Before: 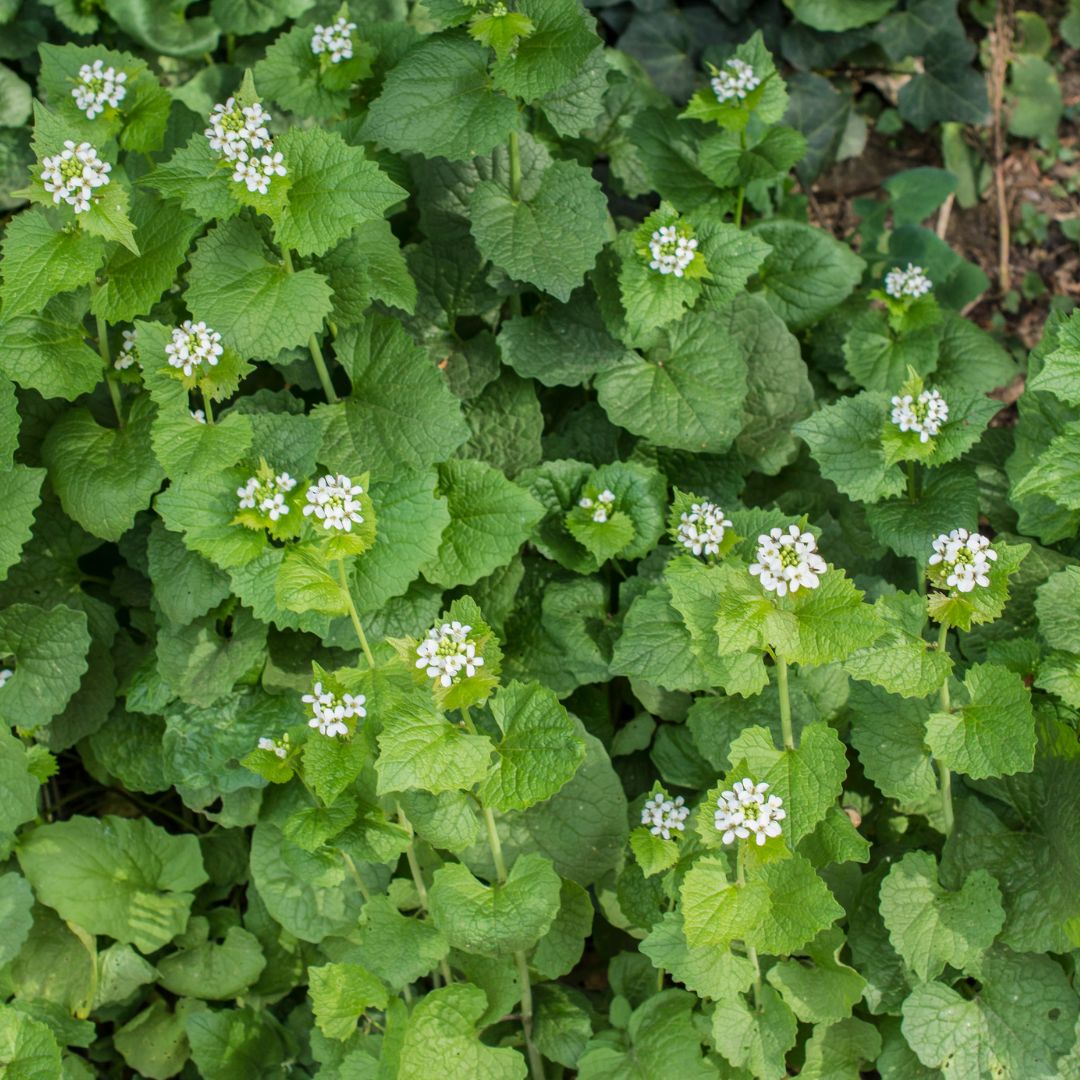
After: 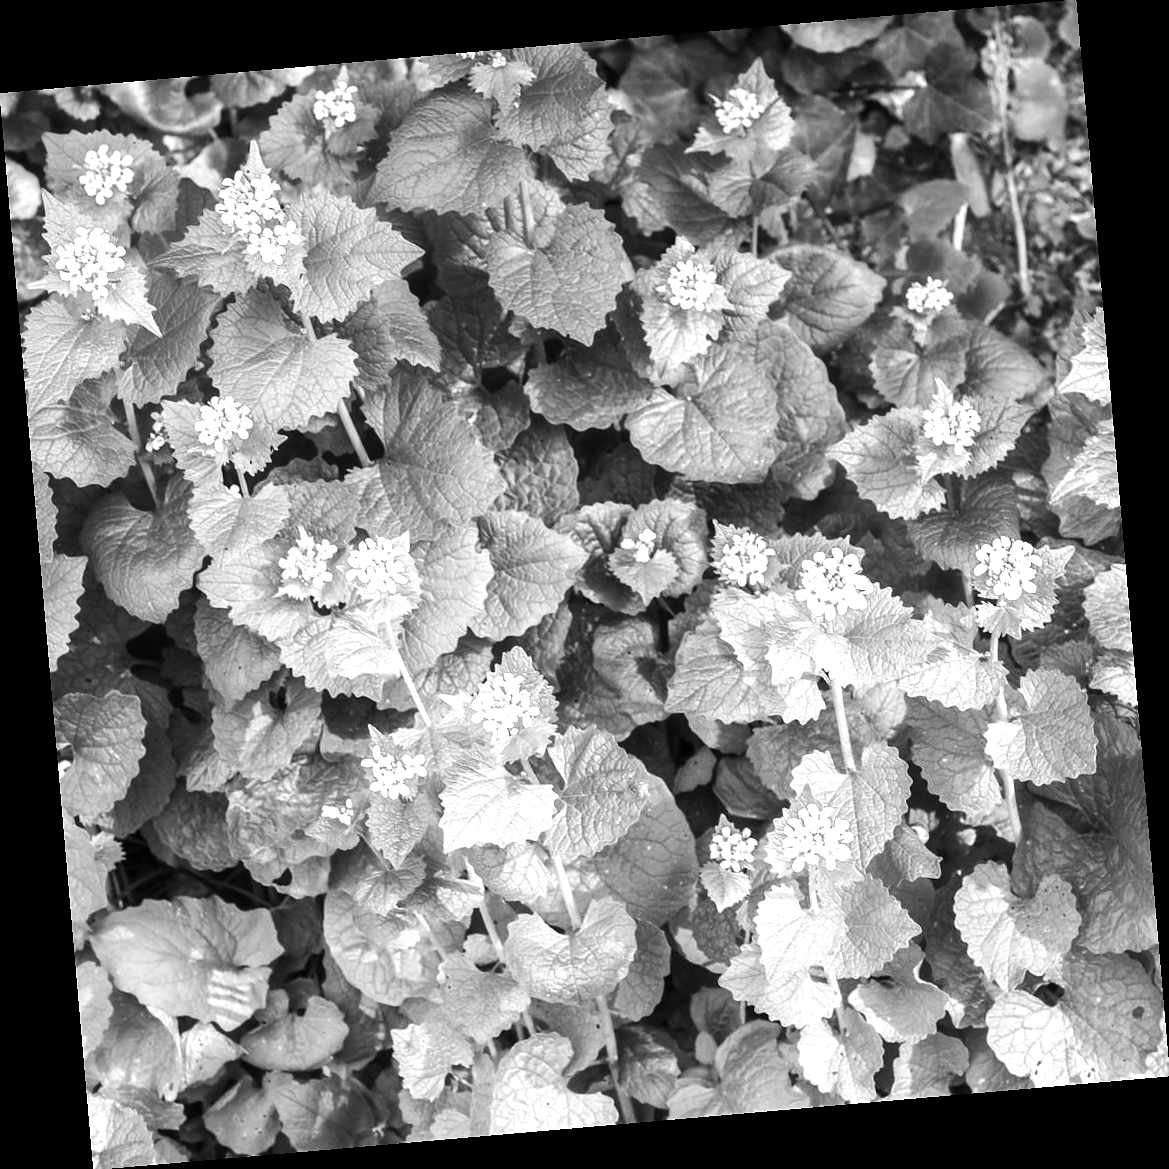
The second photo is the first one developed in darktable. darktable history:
monochrome: a 32, b 64, size 2.3
sharpen: radius 0.969, amount 0.604
haze removal: strength -0.09, adaptive false
exposure: exposure 0.6 EV, compensate highlight preservation false
rotate and perspective: rotation -4.98°, automatic cropping off
tone equalizer: -8 EV -0.75 EV, -7 EV -0.7 EV, -6 EV -0.6 EV, -5 EV -0.4 EV, -3 EV 0.4 EV, -2 EV 0.6 EV, -1 EV 0.7 EV, +0 EV 0.75 EV, edges refinement/feathering 500, mask exposure compensation -1.57 EV, preserve details no
